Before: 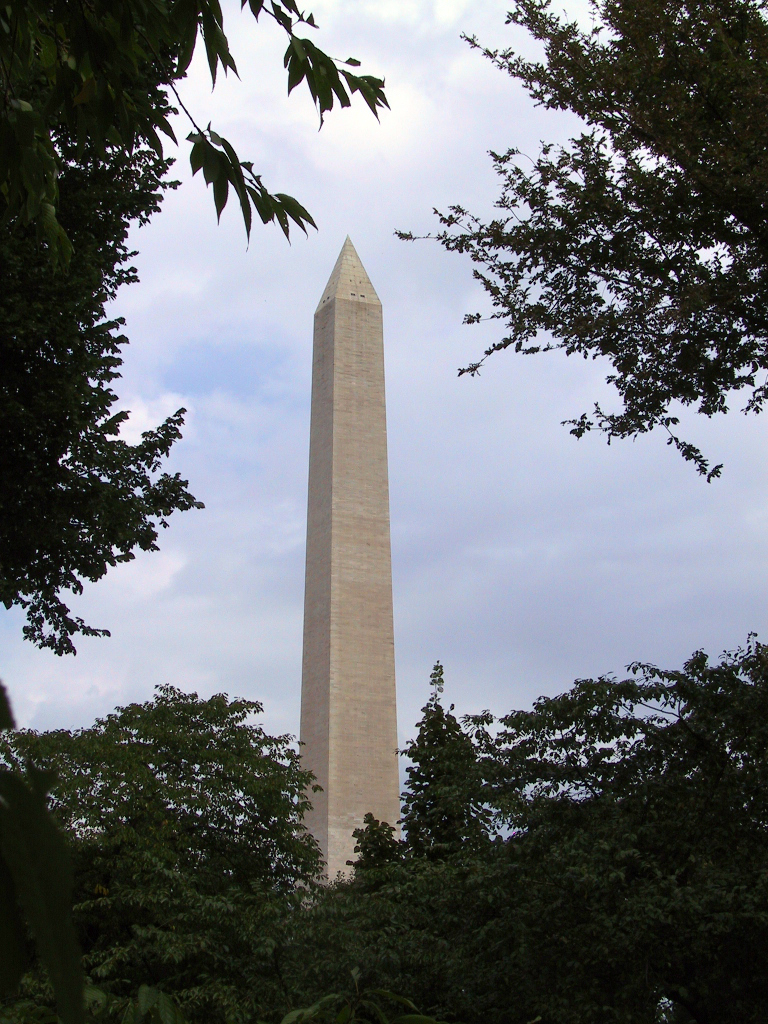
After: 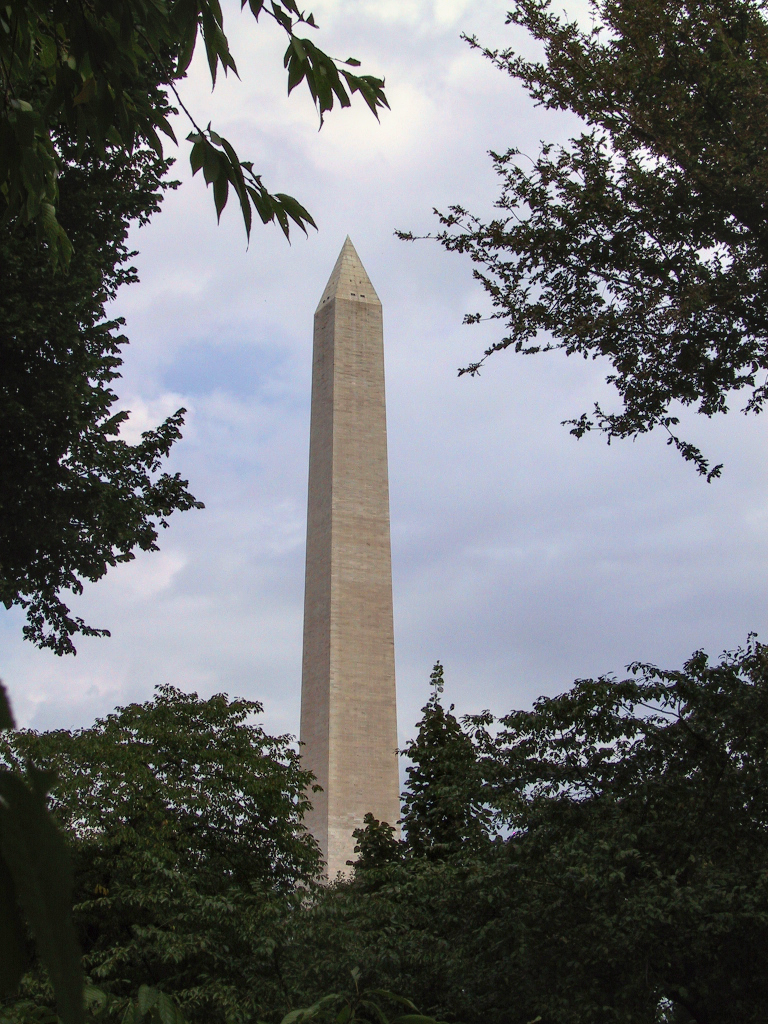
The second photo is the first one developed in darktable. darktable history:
white balance: red 1.009, blue 0.985
local contrast: on, module defaults
